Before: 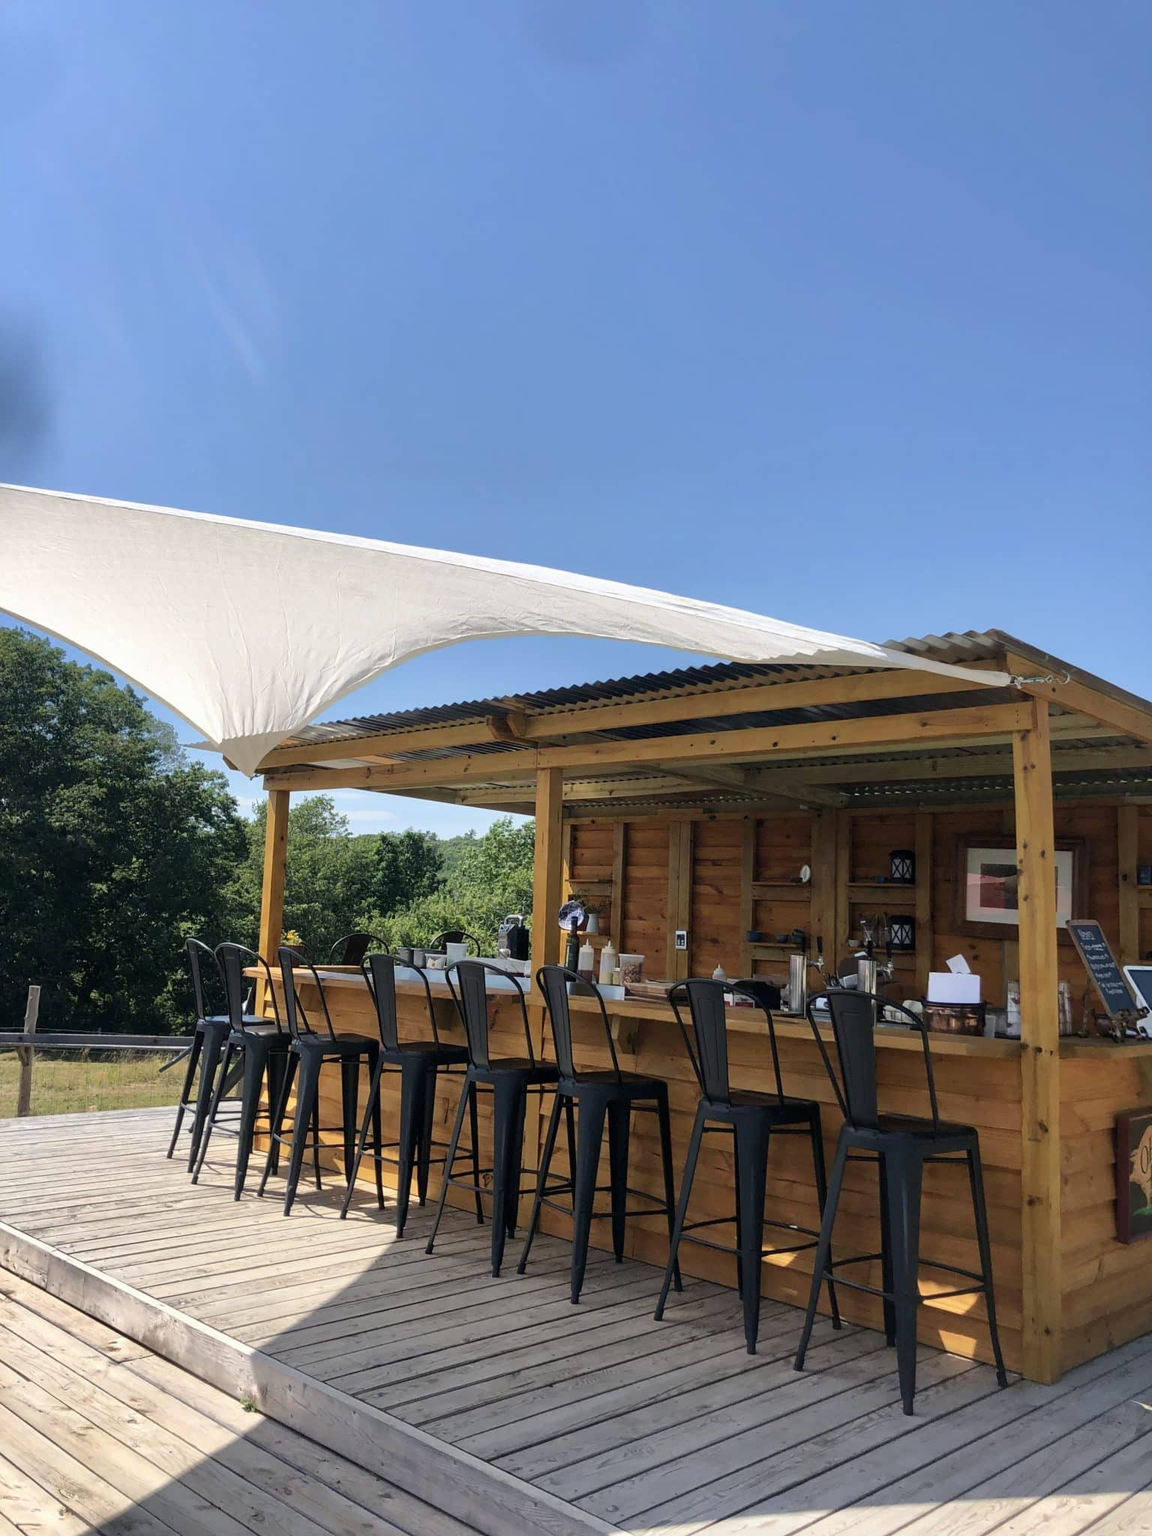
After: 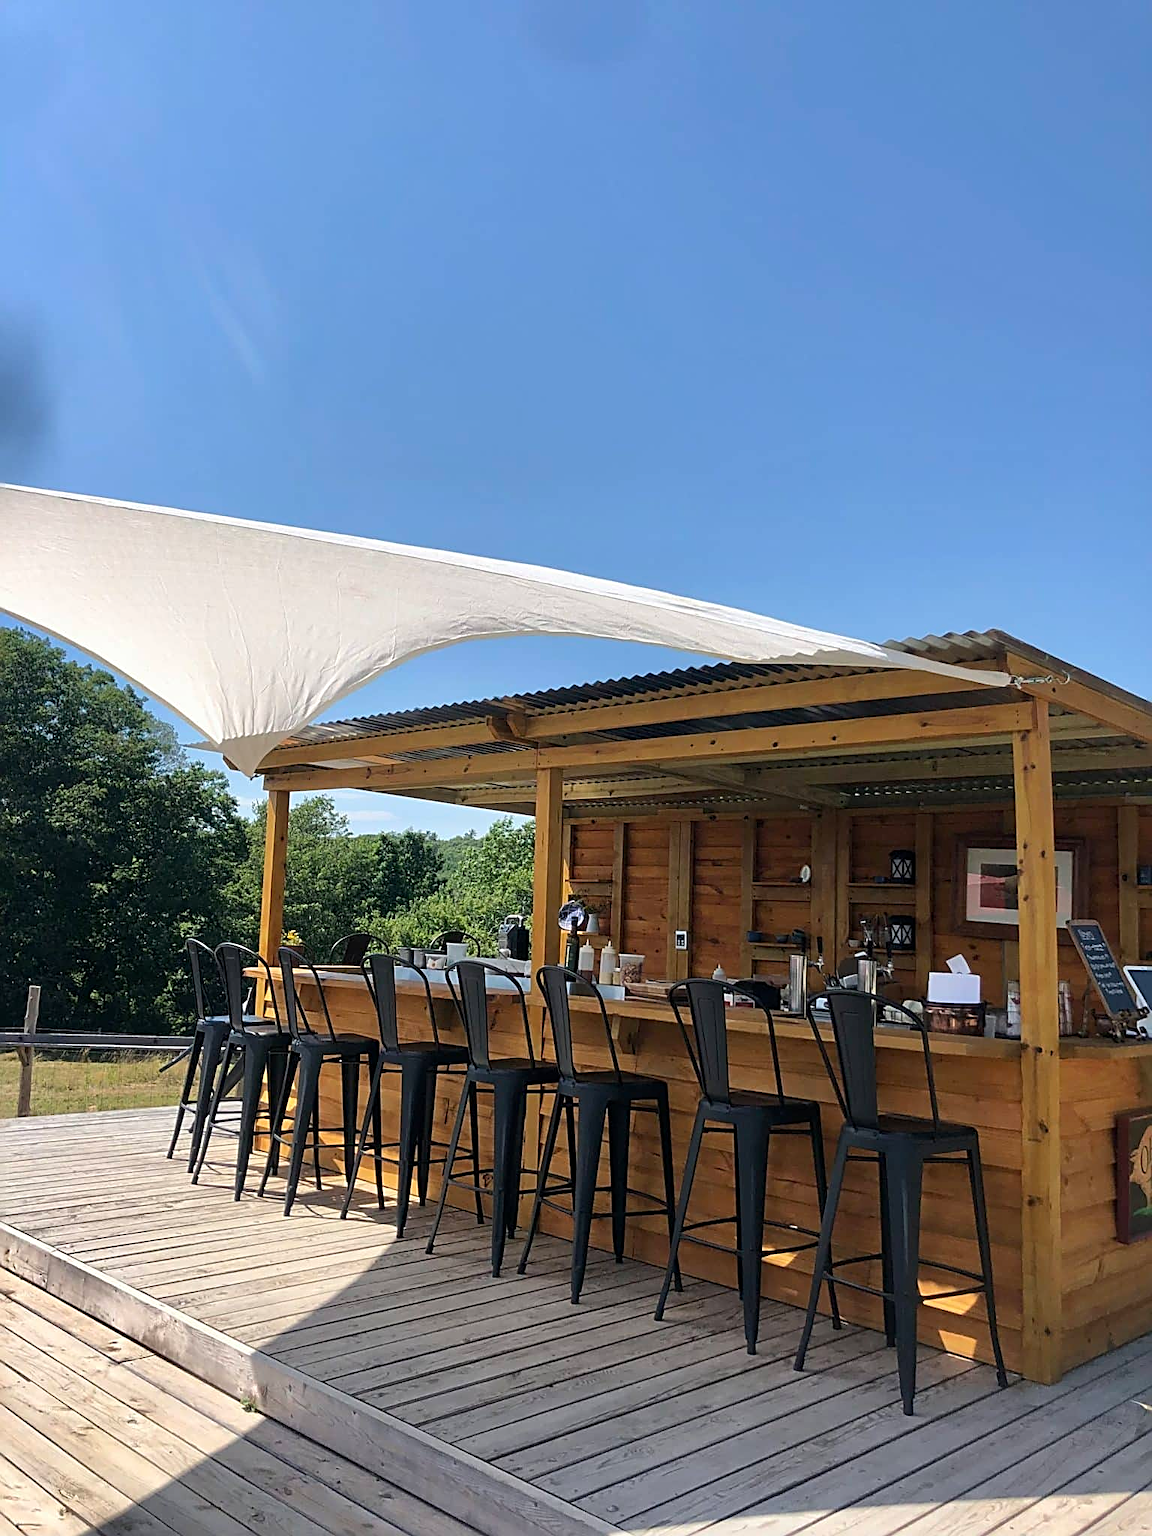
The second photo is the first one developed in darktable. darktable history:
sharpen: radius 2.59, amount 0.692
